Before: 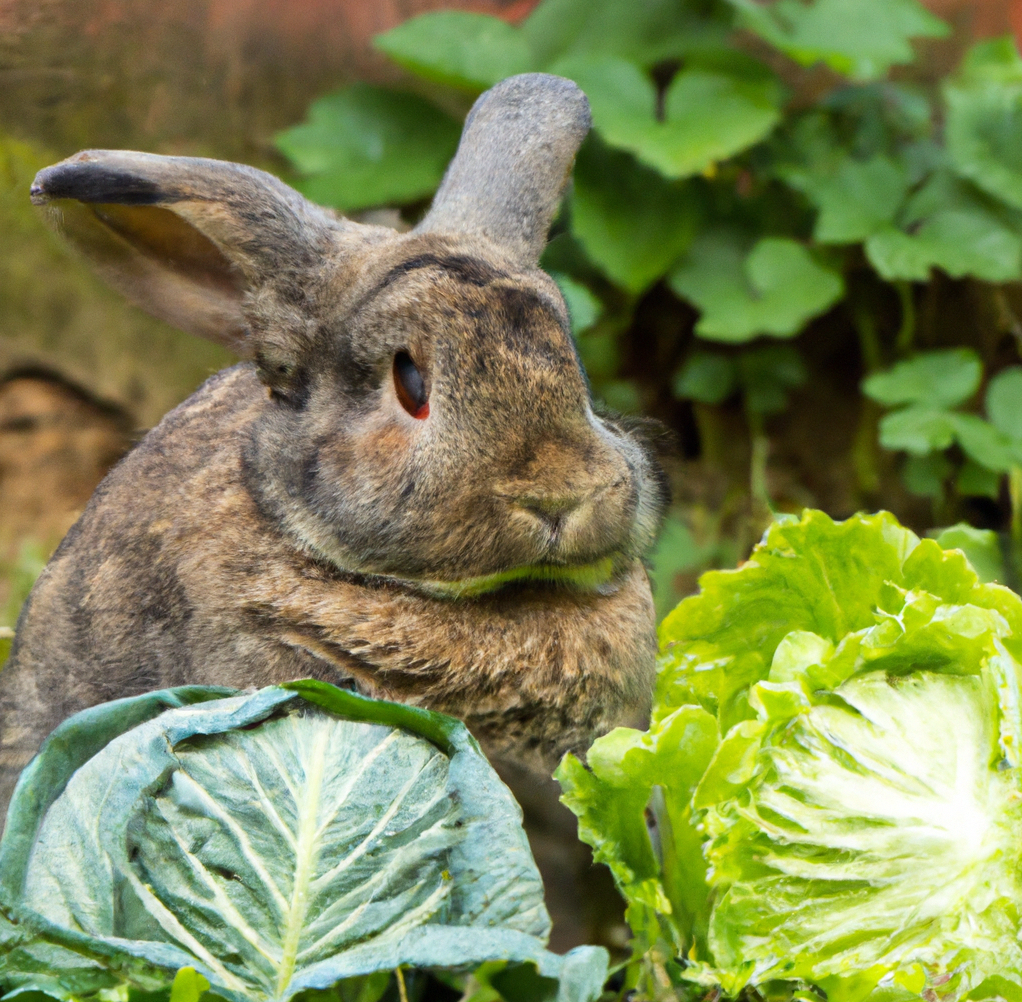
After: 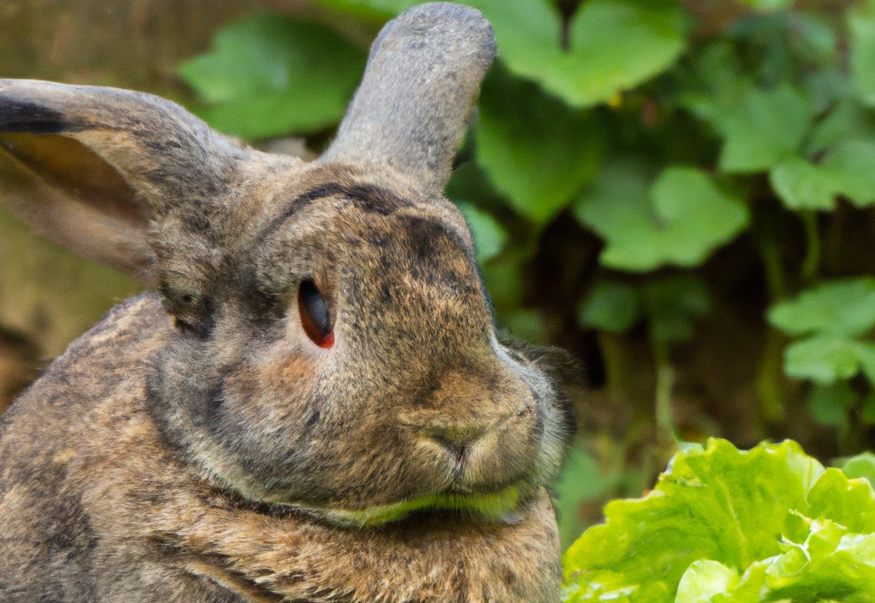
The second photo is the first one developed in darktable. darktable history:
crop and rotate: left 9.302%, top 7.086%, right 5.054%, bottom 32.725%
